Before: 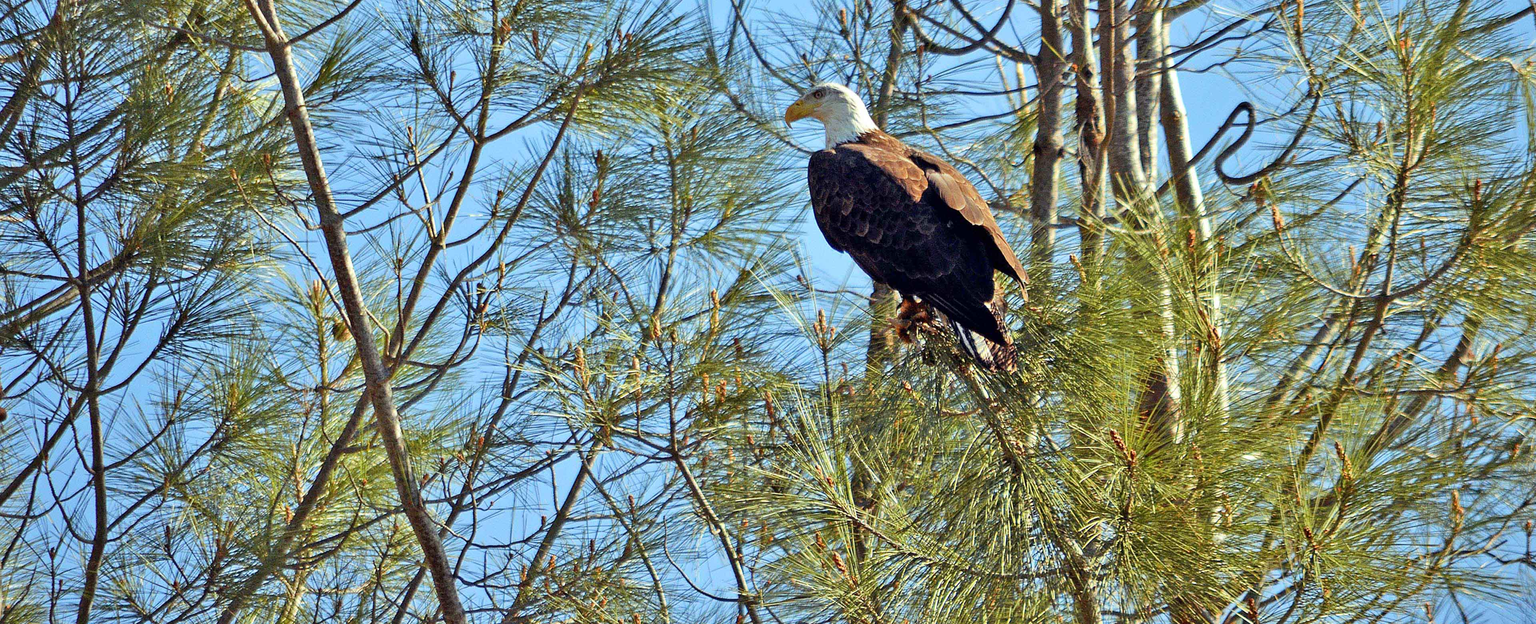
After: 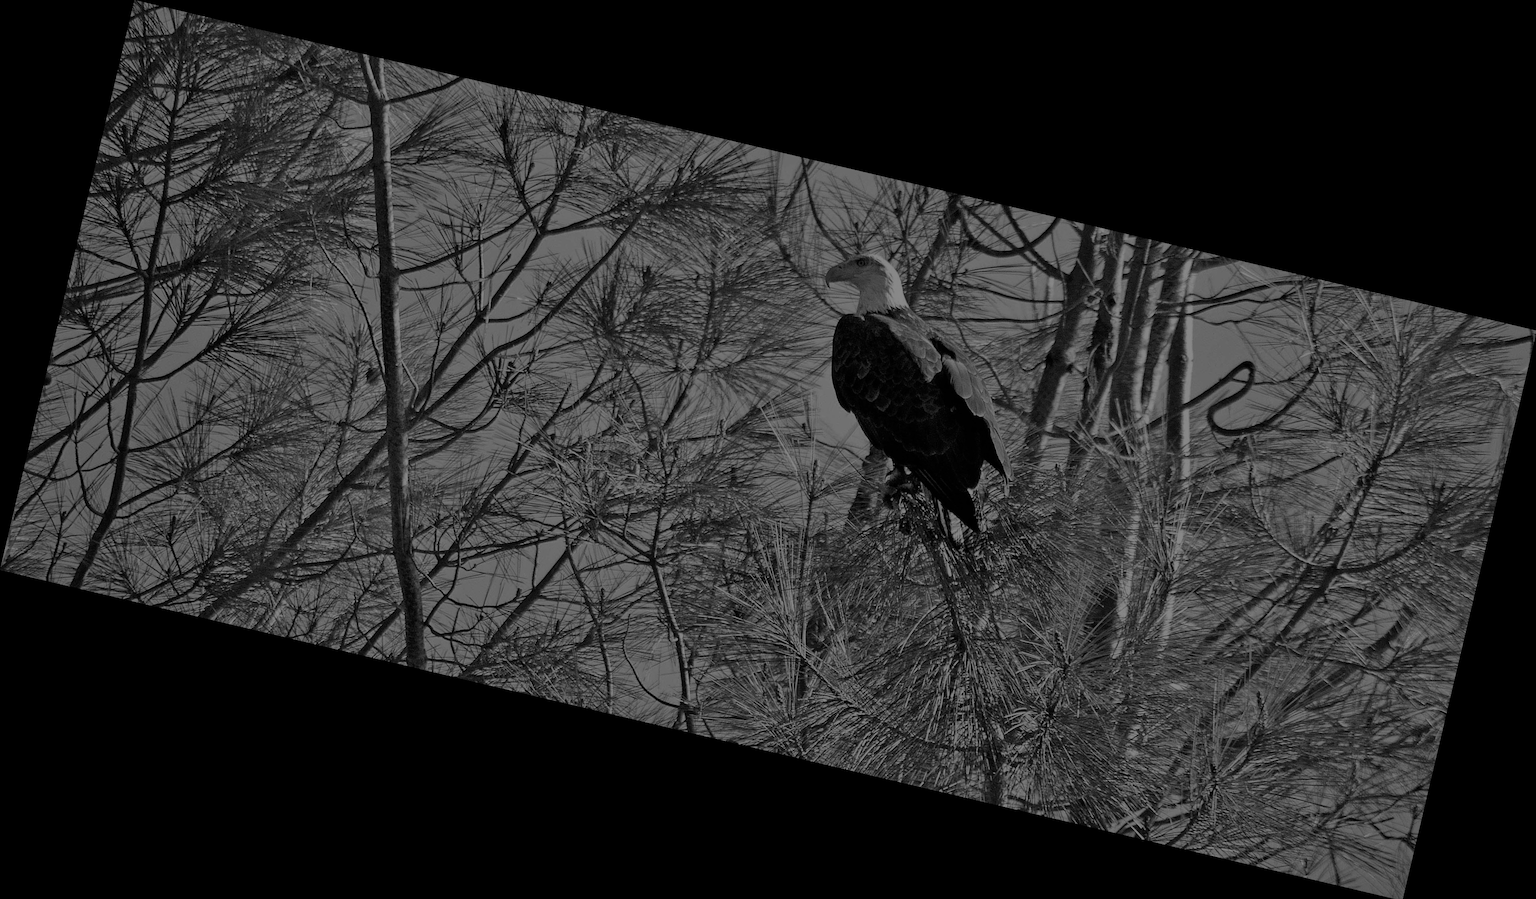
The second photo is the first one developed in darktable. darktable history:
monochrome: on, module defaults
exposure: exposure -2.002 EV, compensate highlight preservation false
rotate and perspective: rotation 13.27°, automatic cropping off
